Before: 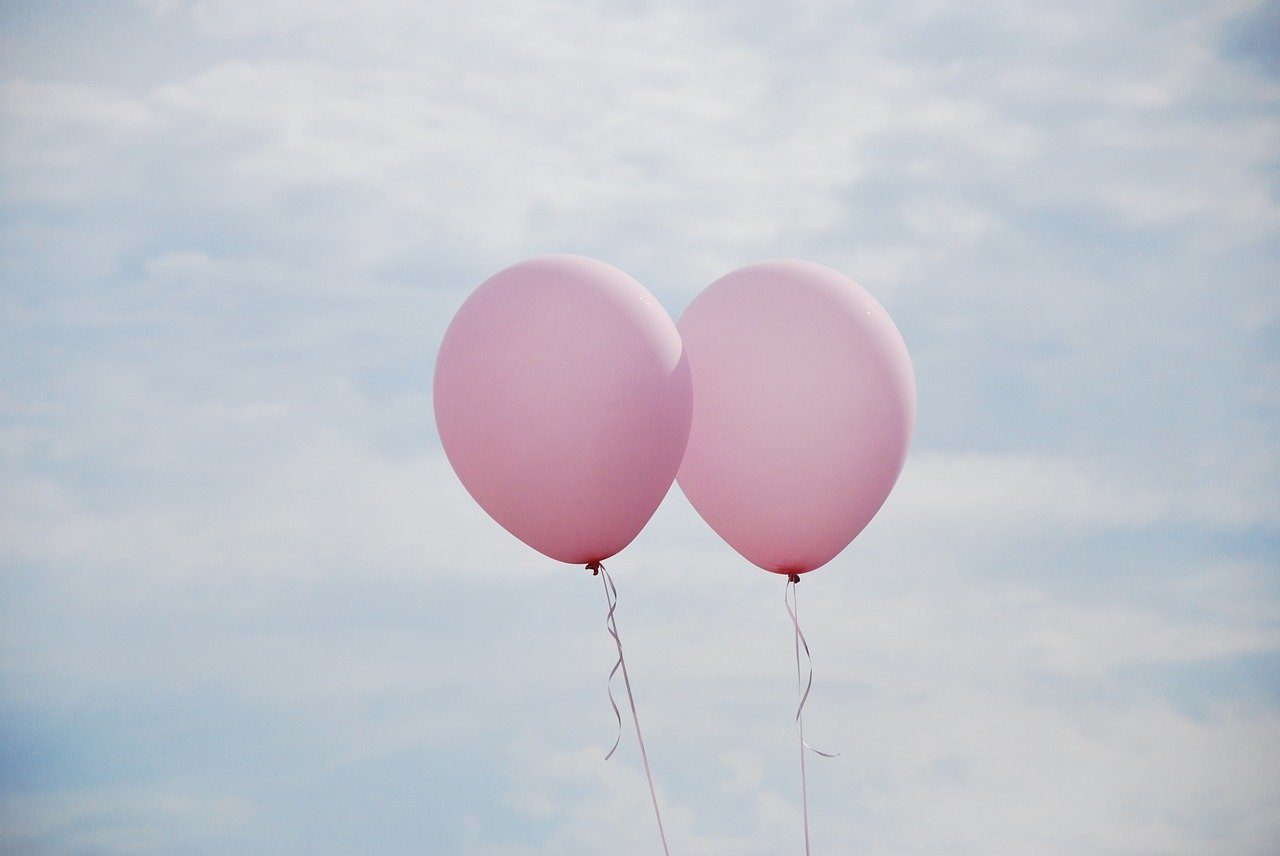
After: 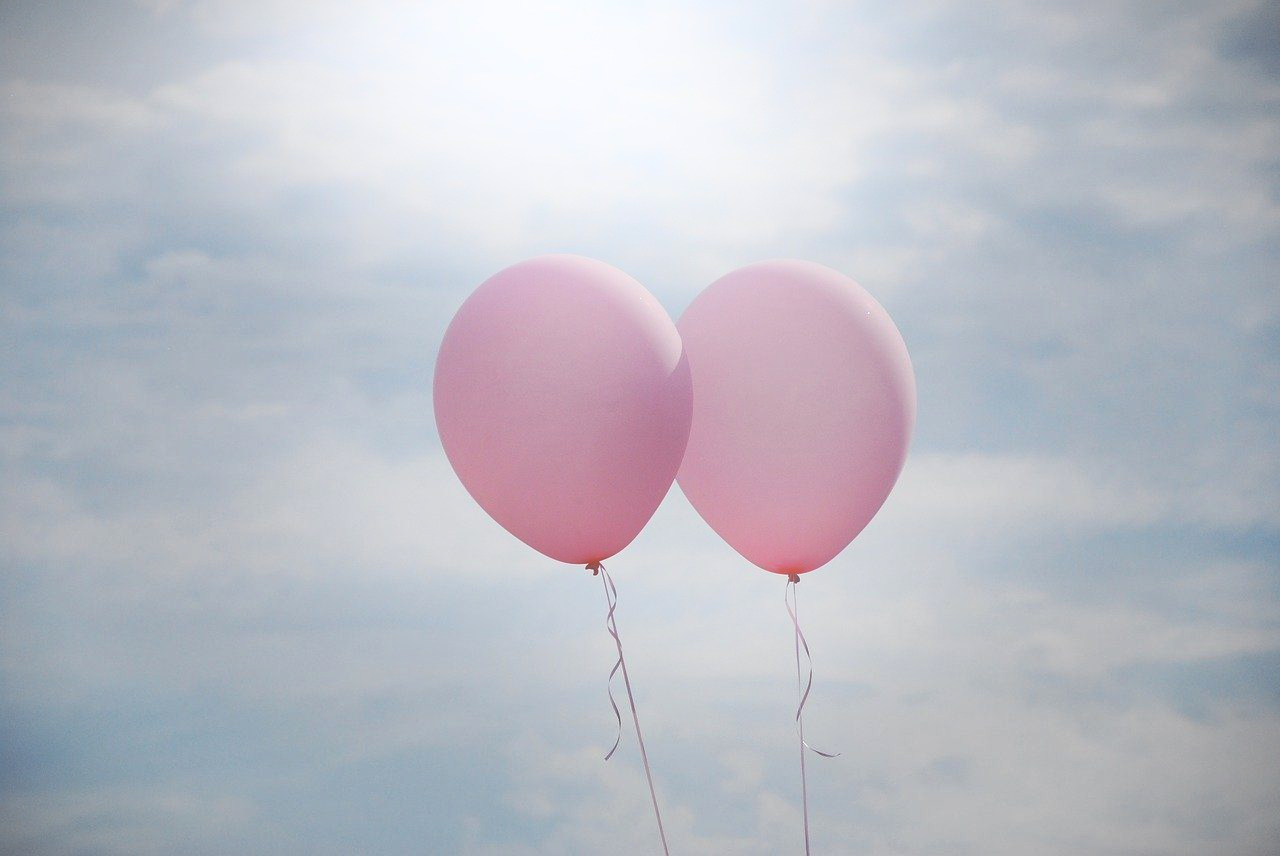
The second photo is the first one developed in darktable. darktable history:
shadows and highlights: shadows 43.71, white point adjustment -1.46, soften with gaussian
bloom: on, module defaults
vignetting: fall-off start 100%, brightness -0.282, width/height ratio 1.31
